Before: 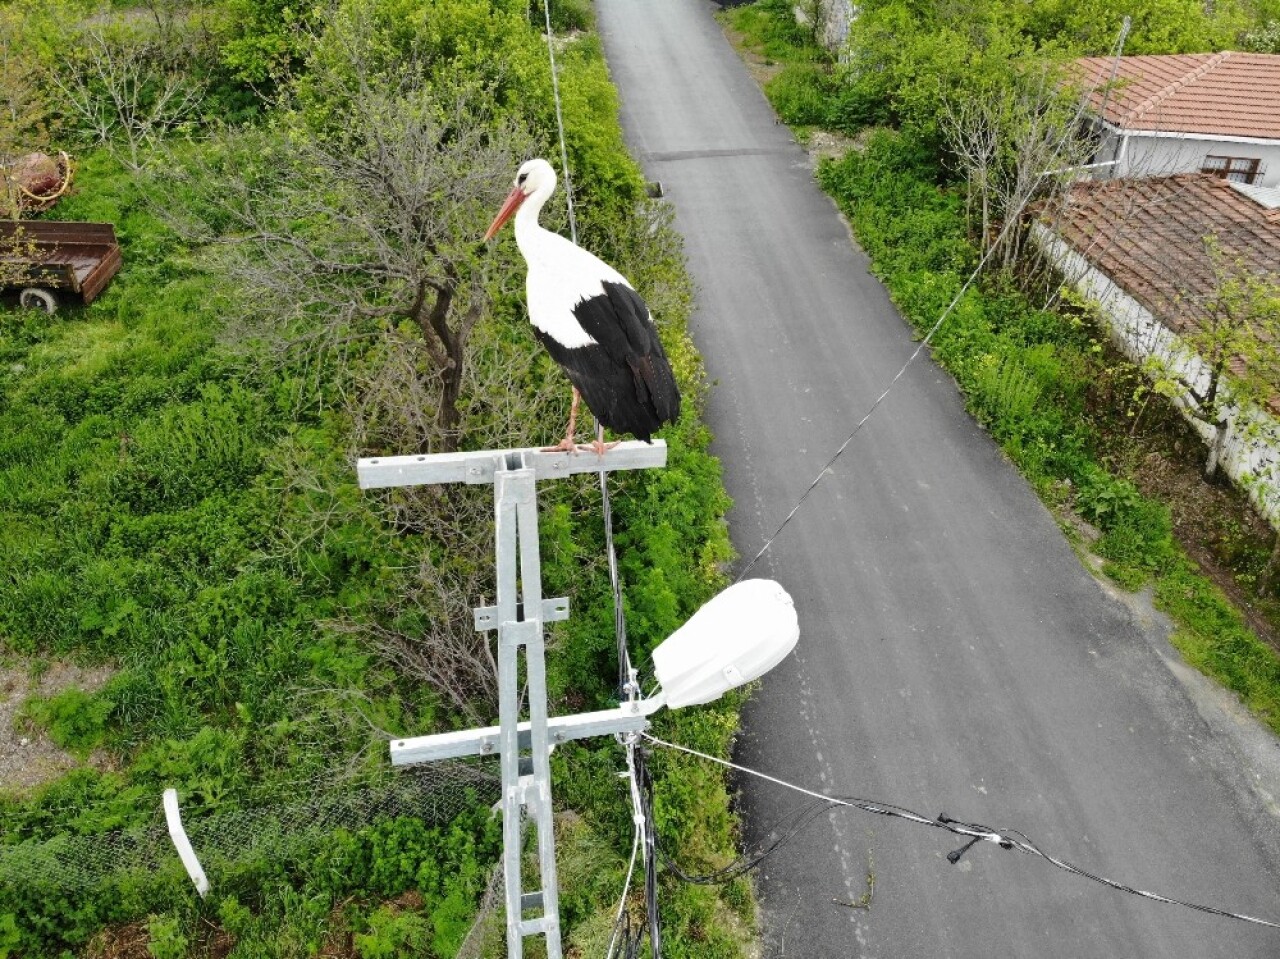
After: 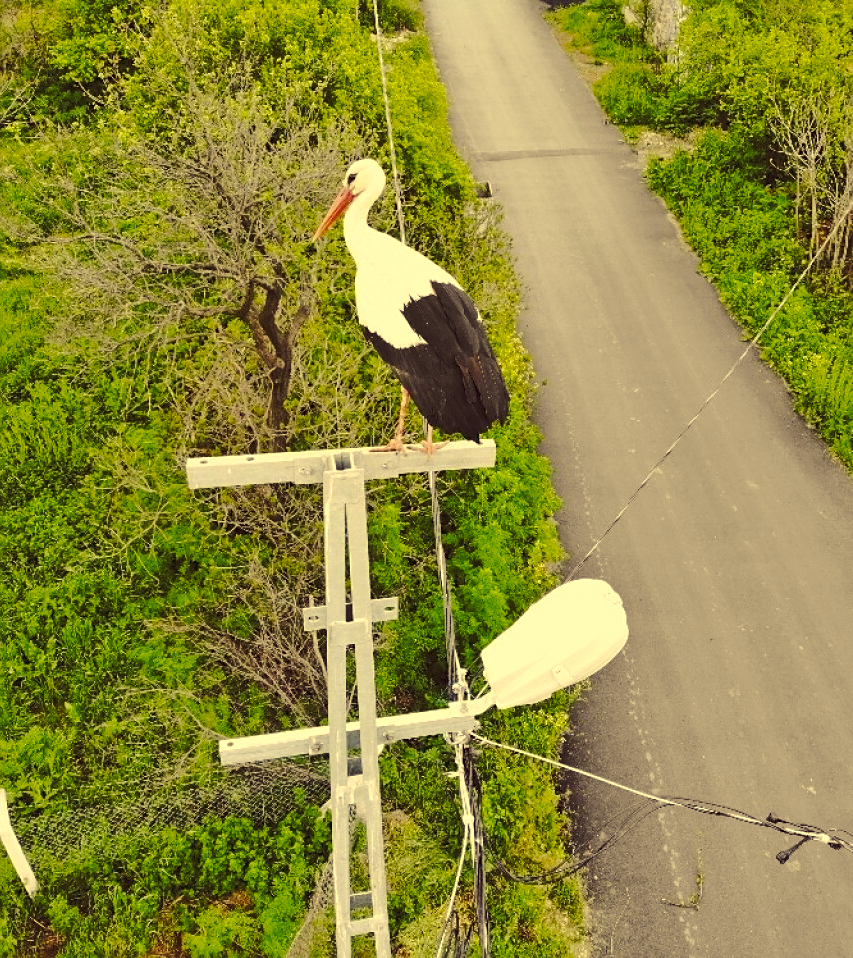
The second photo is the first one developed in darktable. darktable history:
sharpen: radius 1.864, amount 0.398, threshold 1.271
tone curve: curves: ch0 [(0, 0) (0.003, 0.06) (0.011, 0.071) (0.025, 0.085) (0.044, 0.104) (0.069, 0.123) (0.1, 0.146) (0.136, 0.167) (0.177, 0.205) (0.224, 0.248) (0.277, 0.309) (0.335, 0.384) (0.399, 0.467) (0.468, 0.553) (0.543, 0.633) (0.623, 0.698) (0.709, 0.769) (0.801, 0.841) (0.898, 0.912) (1, 1)], preserve colors none
exposure: exposure 0 EV, compensate highlight preservation false
crop and rotate: left 13.409%, right 19.924%
color correction: highlights a* -0.482, highlights b* 40, shadows a* 9.8, shadows b* -0.161
white balance: red 1.009, blue 1.027
